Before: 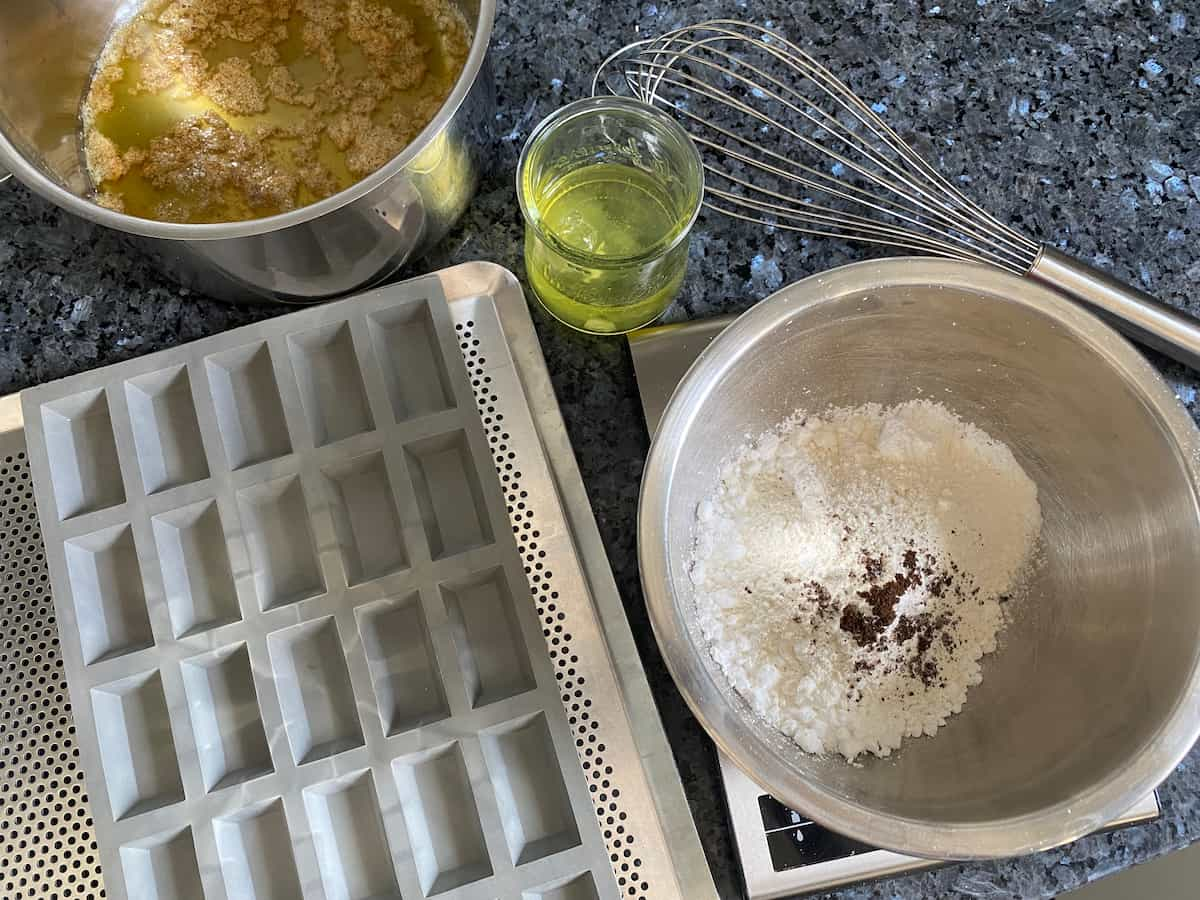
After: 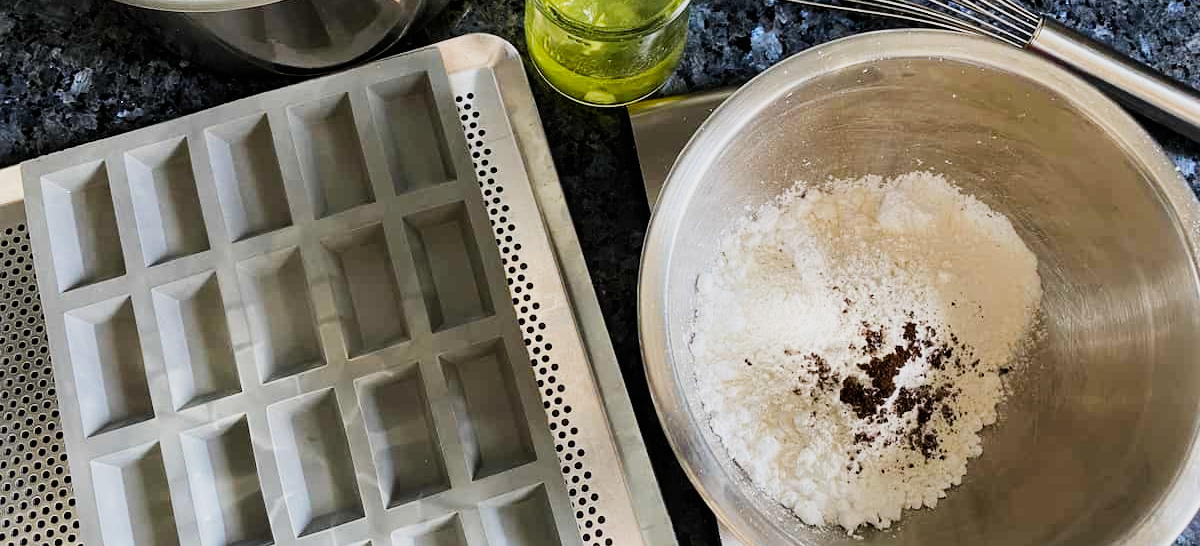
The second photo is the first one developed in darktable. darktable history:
sigmoid: contrast 1.8
exposure: compensate highlight preservation false
crop and rotate: top 25.357%, bottom 13.942%
